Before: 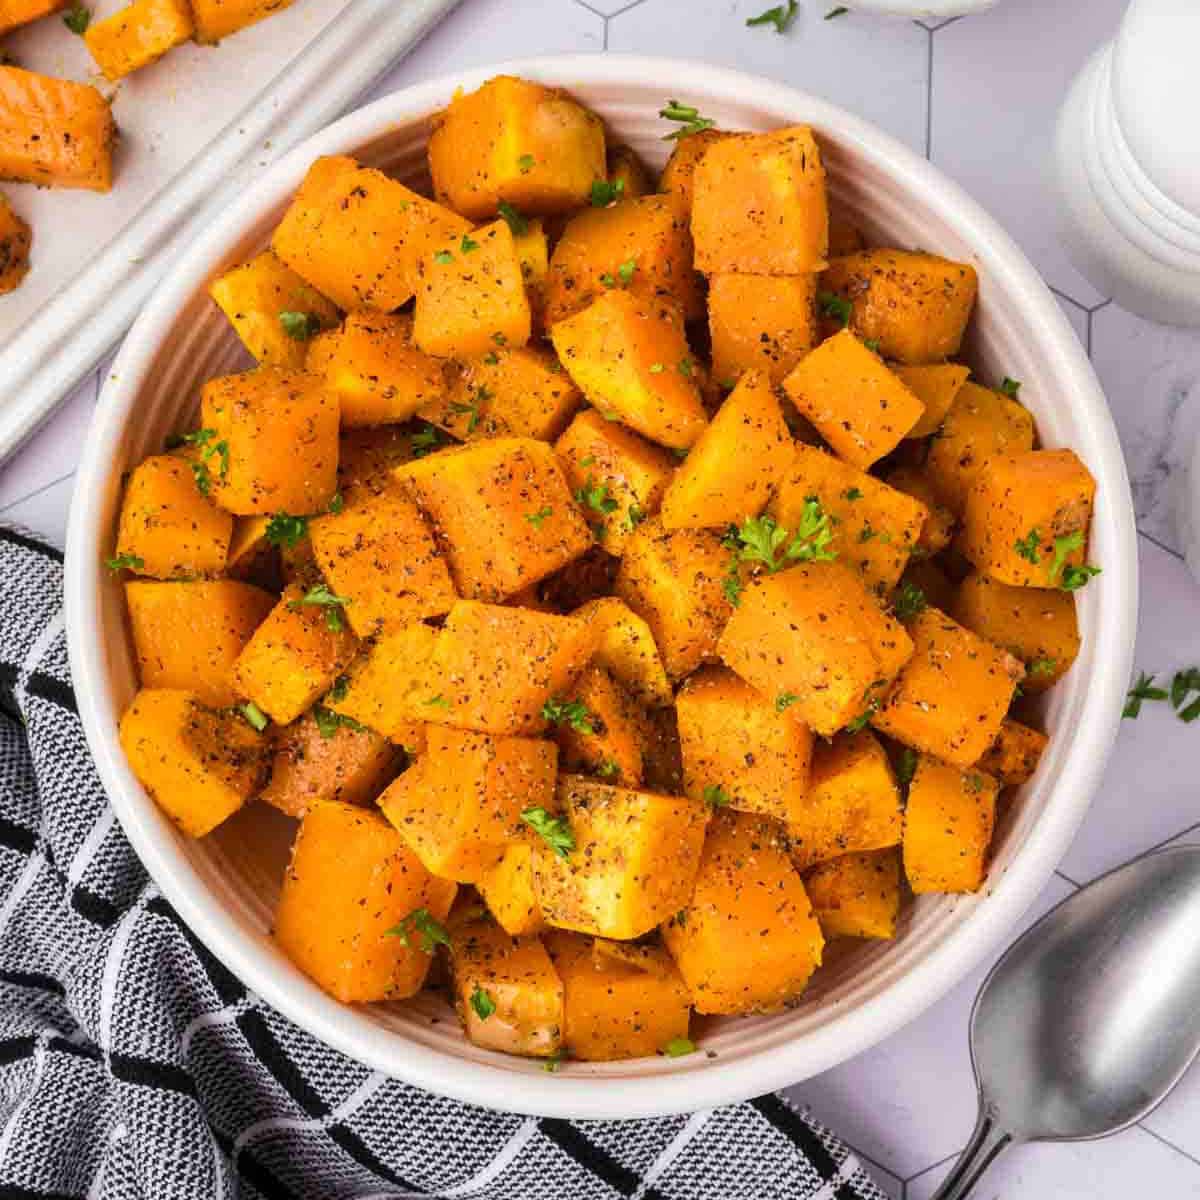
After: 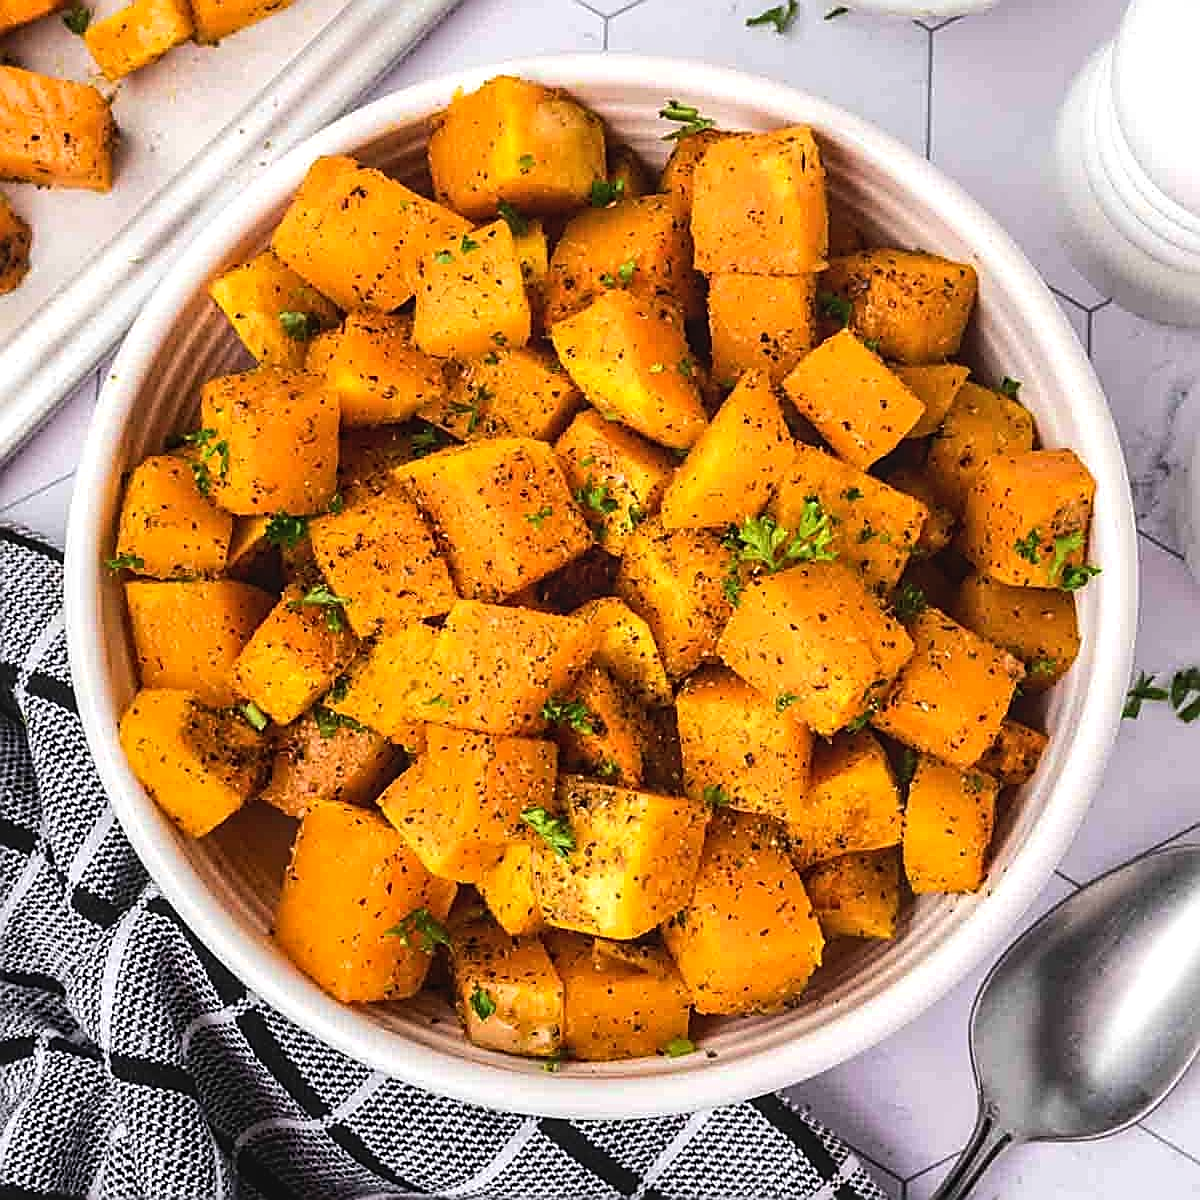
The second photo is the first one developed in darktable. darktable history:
tone equalizer: -8 EV -0.72 EV, -7 EV -0.696 EV, -6 EV -0.62 EV, -5 EV -0.399 EV, -3 EV 0.4 EV, -2 EV 0.6 EV, -1 EV 0.677 EV, +0 EV 0.728 EV, edges refinement/feathering 500, mask exposure compensation -1.57 EV, preserve details no
sharpen: amount 0.906
exposure: exposure -0.355 EV, compensate exposure bias true, compensate highlight preservation false
local contrast: detail 109%
